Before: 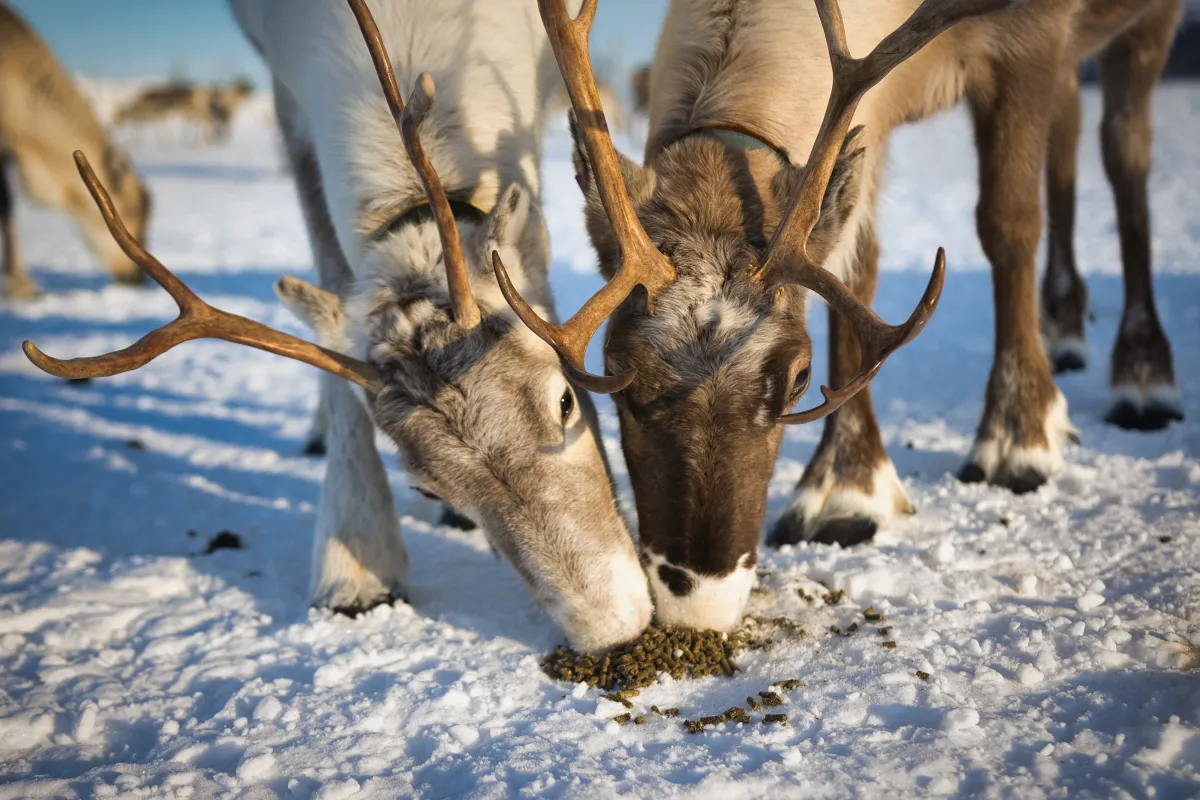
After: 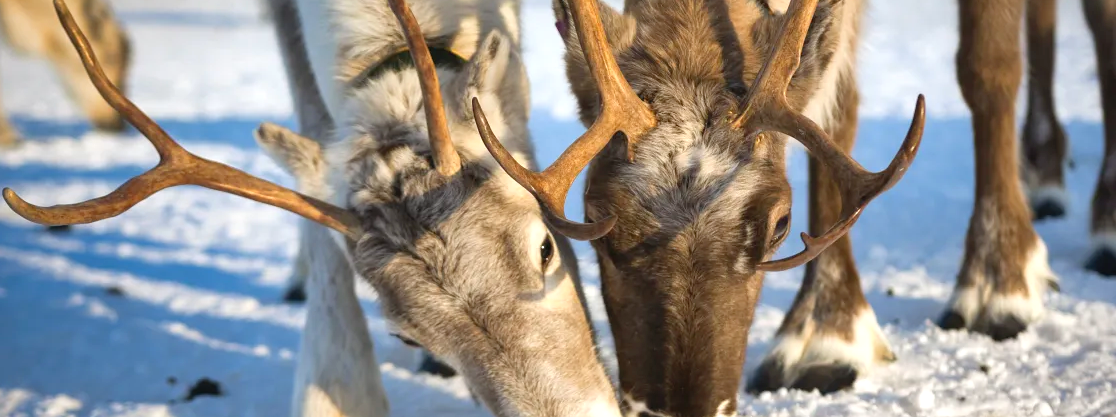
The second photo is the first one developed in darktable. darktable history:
levels: levels [0, 0.435, 0.917]
crop: left 1.744%, top 19.225%, right 5.069%, bottom 28.357%
